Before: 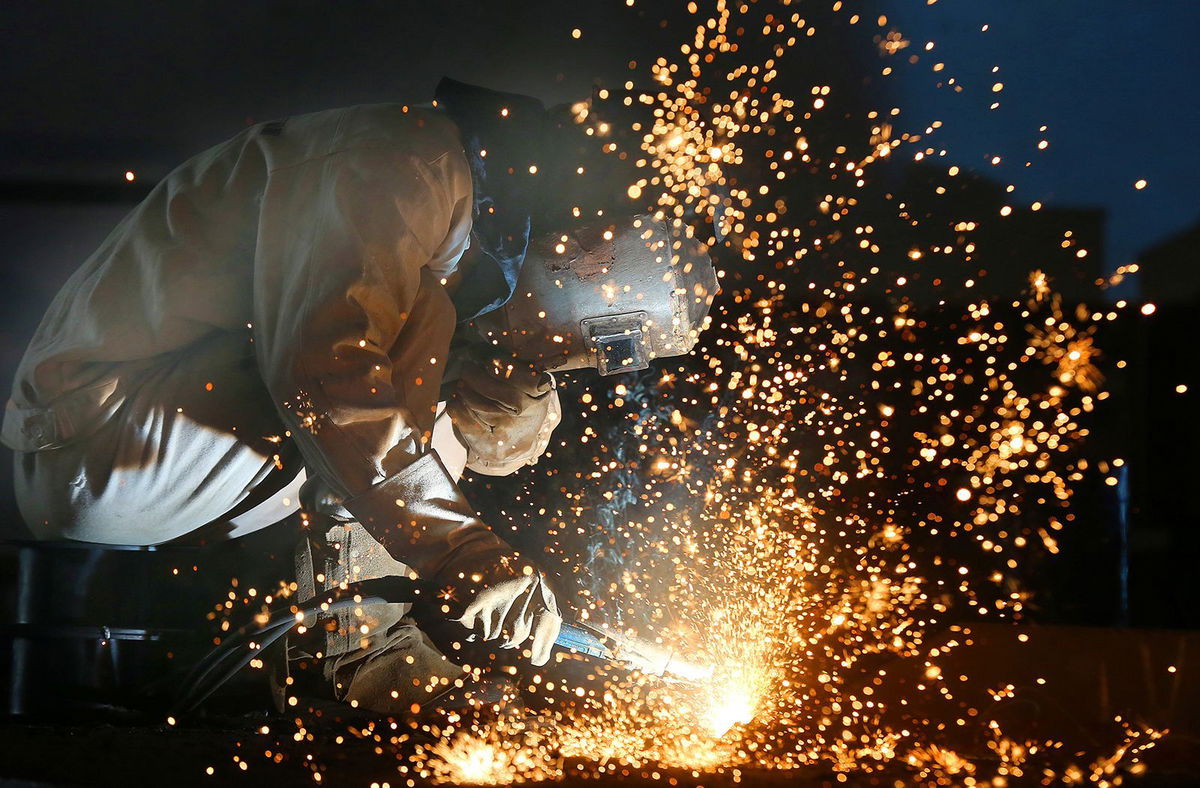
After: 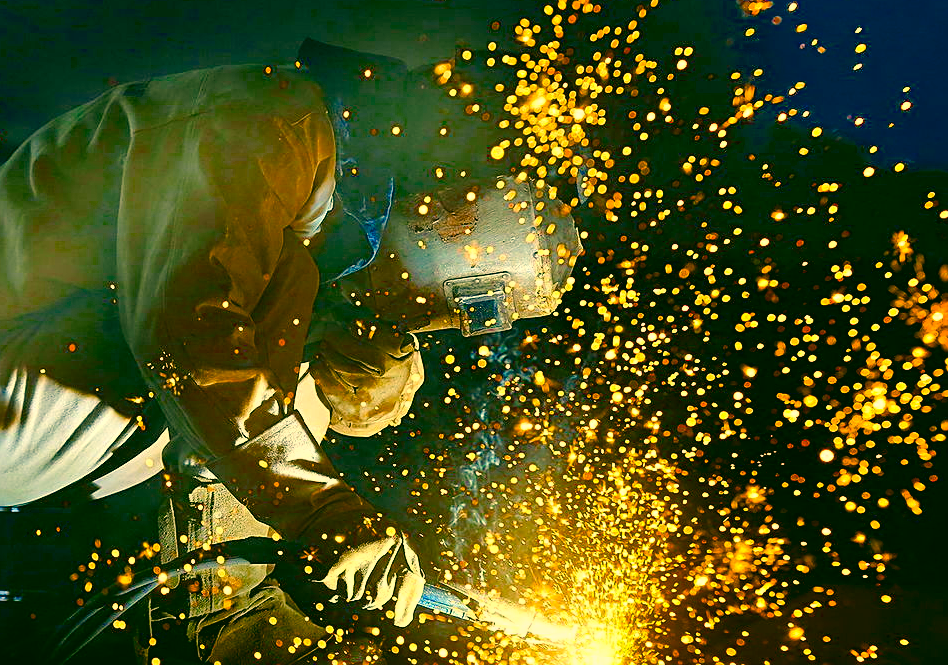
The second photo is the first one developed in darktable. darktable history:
crop: left 11.42%, top 5.009%, right 9.563%, bottom 10.534%
sharpen: on, module defaults
shadows and highlights: shadows 47.42, highlights -42.56, highlights color adjustment 79.18%, soften with gaussian
color correction: highlights a* 5.69, highlights b* 33.01, shadows a* -26.15, shadows b* 3.79
exposure: exposure 0.194 EV, compensate highlight preservation false
color balance rgb: linear chroma grading › global chroma 8.935%, perceptual saturation grading › global saturation 40.545%, perceptual saturation grading › highlights -25.412%, perceptual saturation grading › mid-tones 34.486%, perceptual saturation grading › shadows 34.501%, global vibrance 6.793%, saturation formula JzAzBz (2021)
contrast brightness saturation: contrast 0.041, saturation 0.16
